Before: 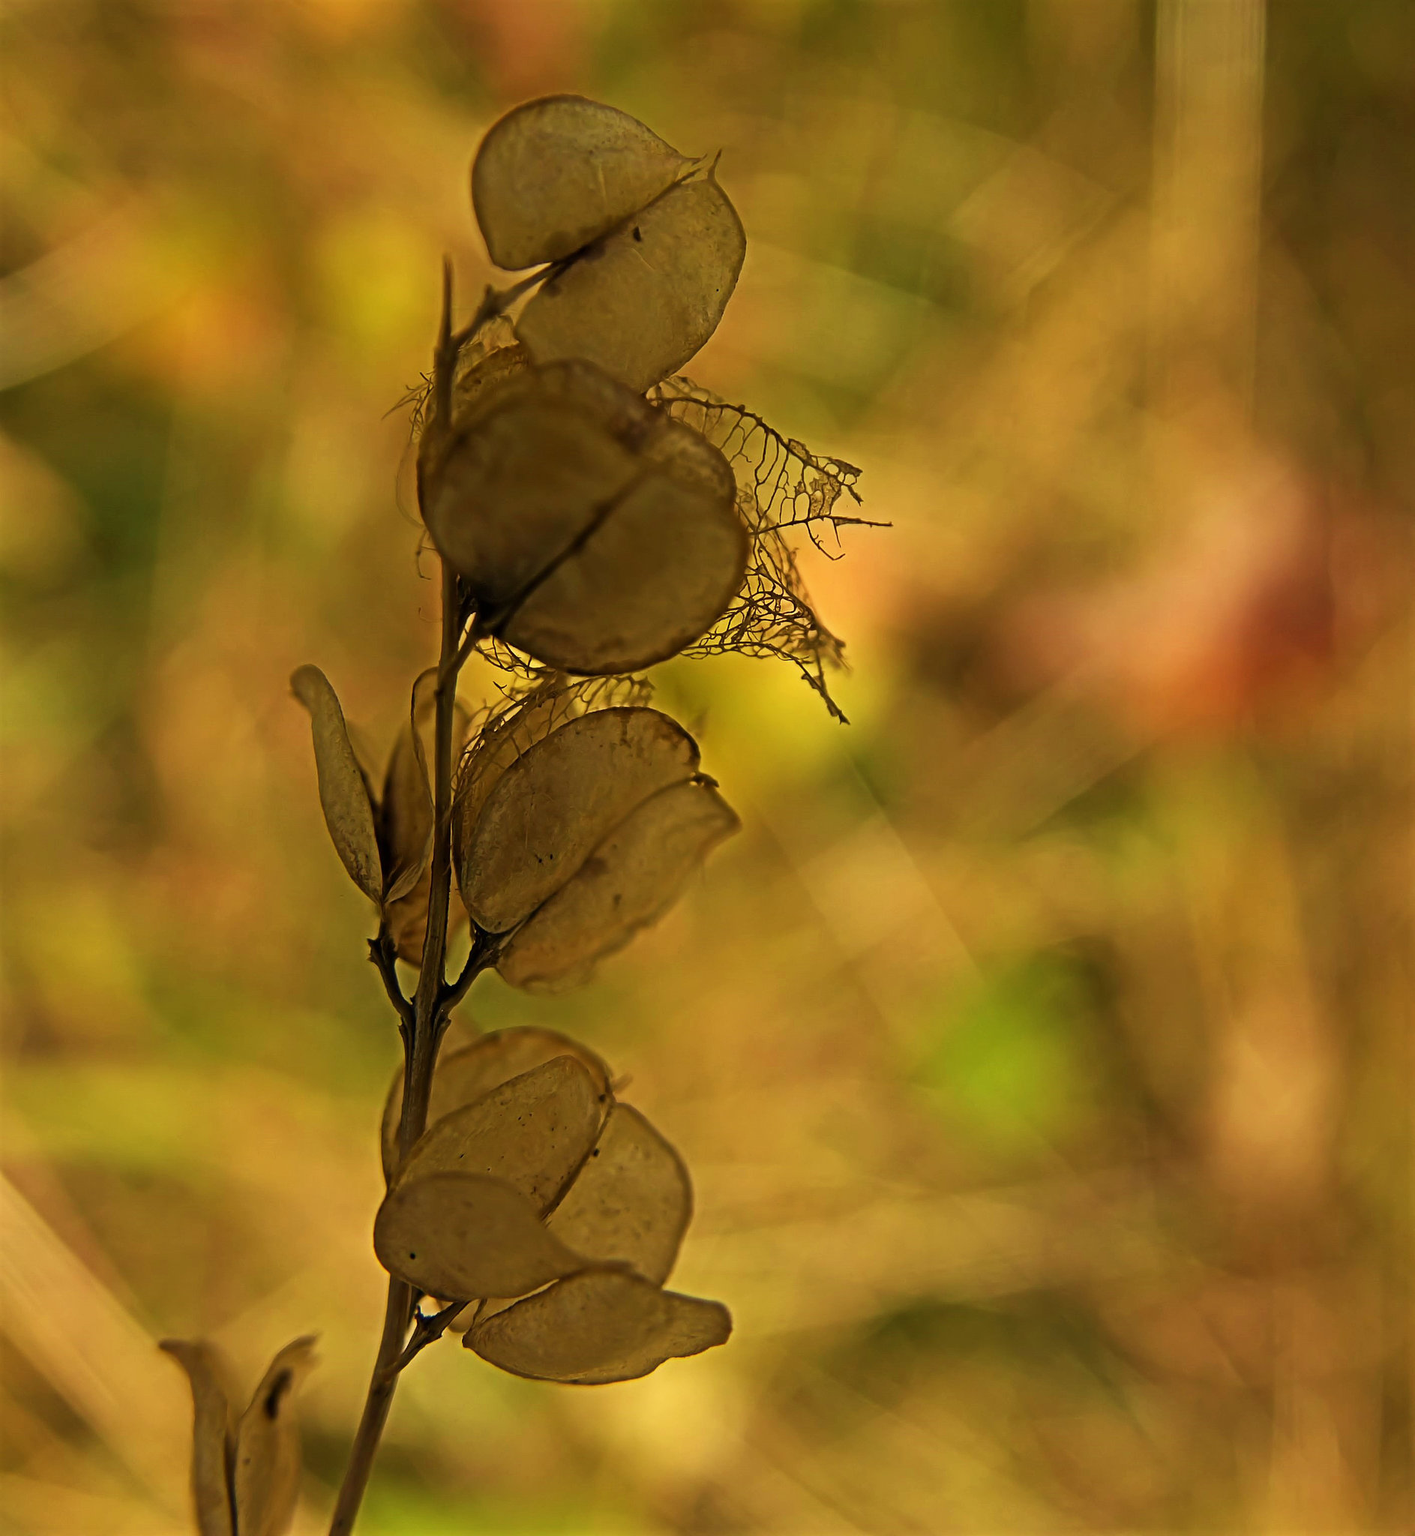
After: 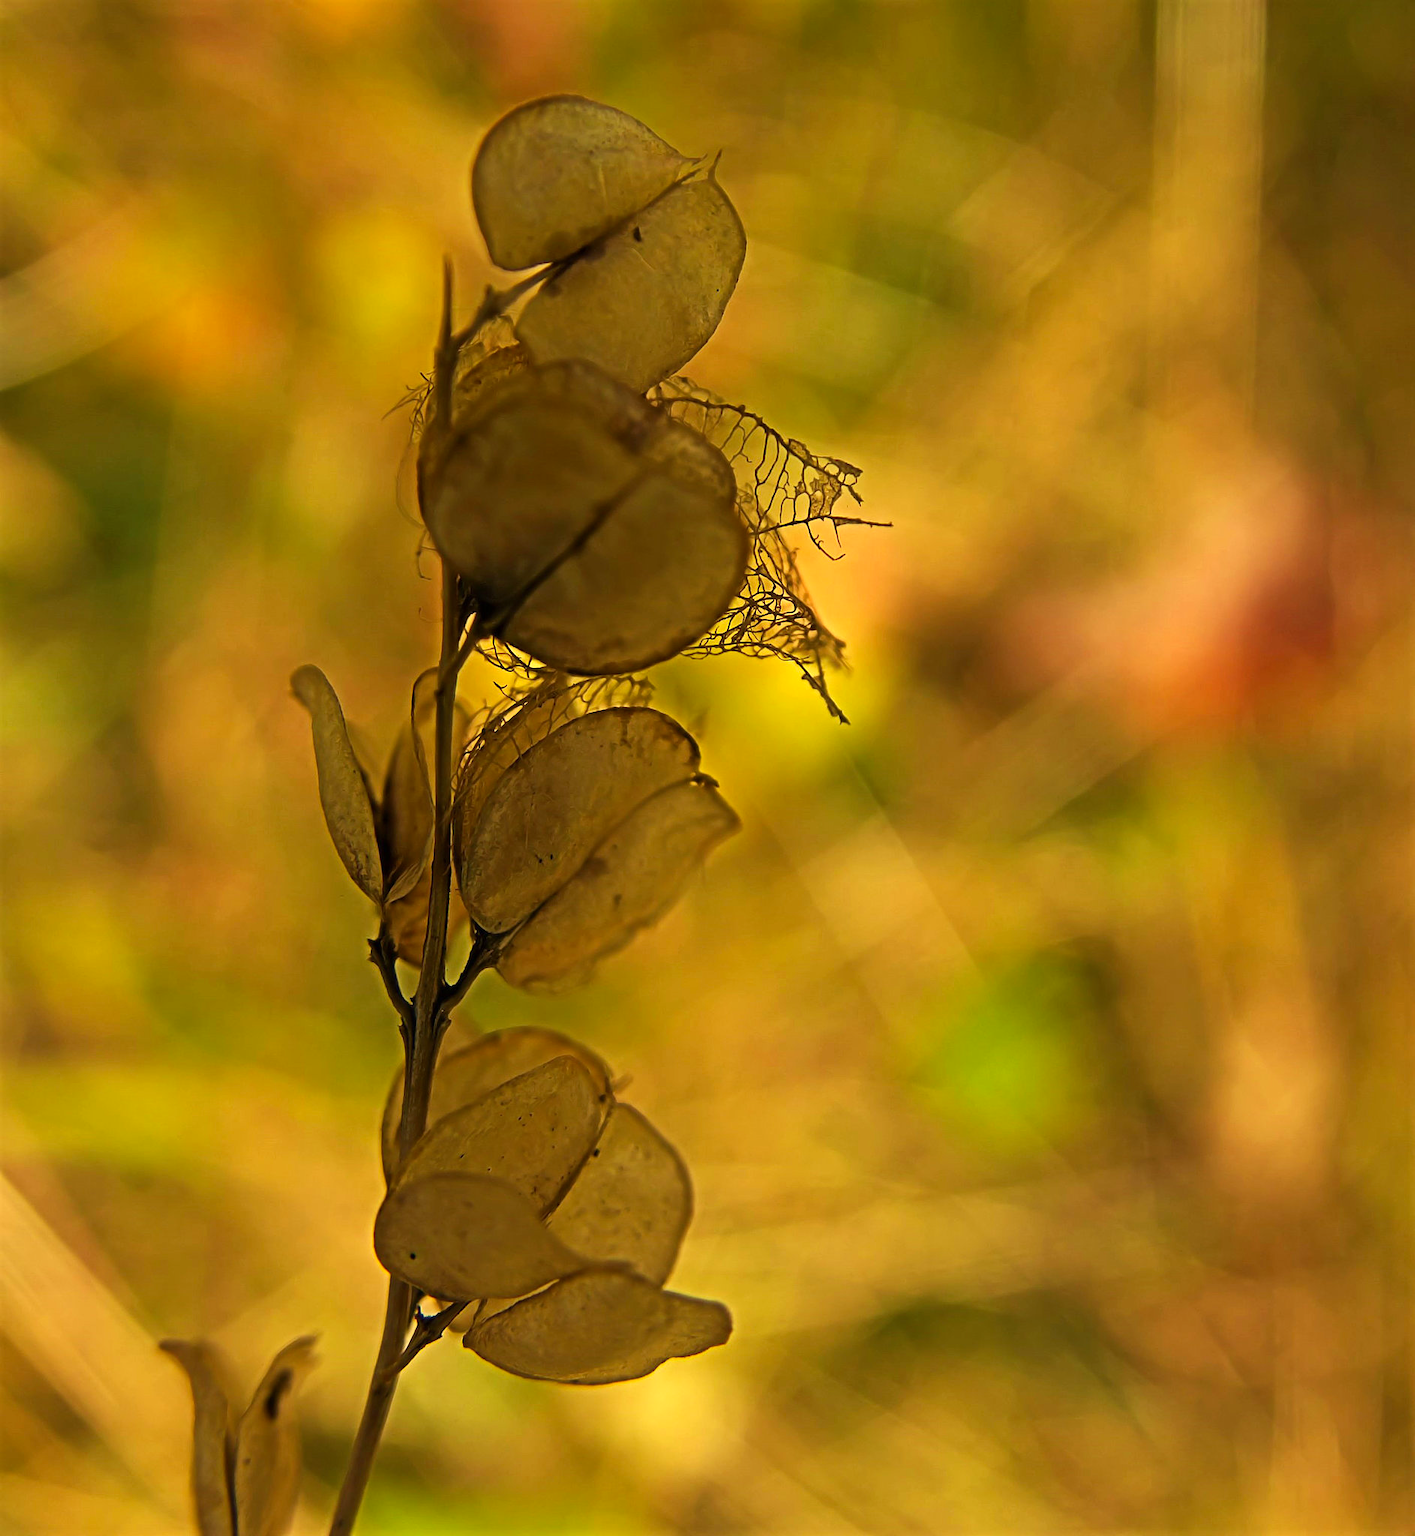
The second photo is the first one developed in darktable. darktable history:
color correction: saturation 1.11
exposure: exposure 0.3 EV, compensate highlight preservation false
